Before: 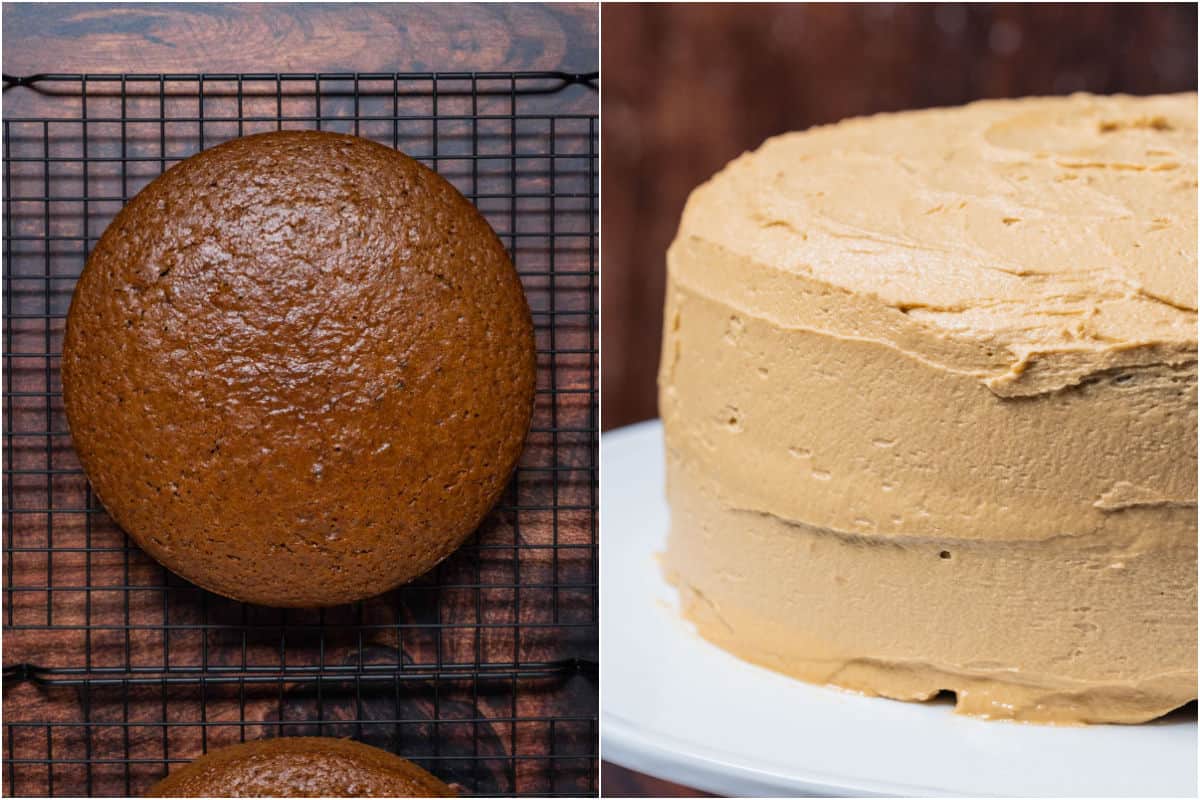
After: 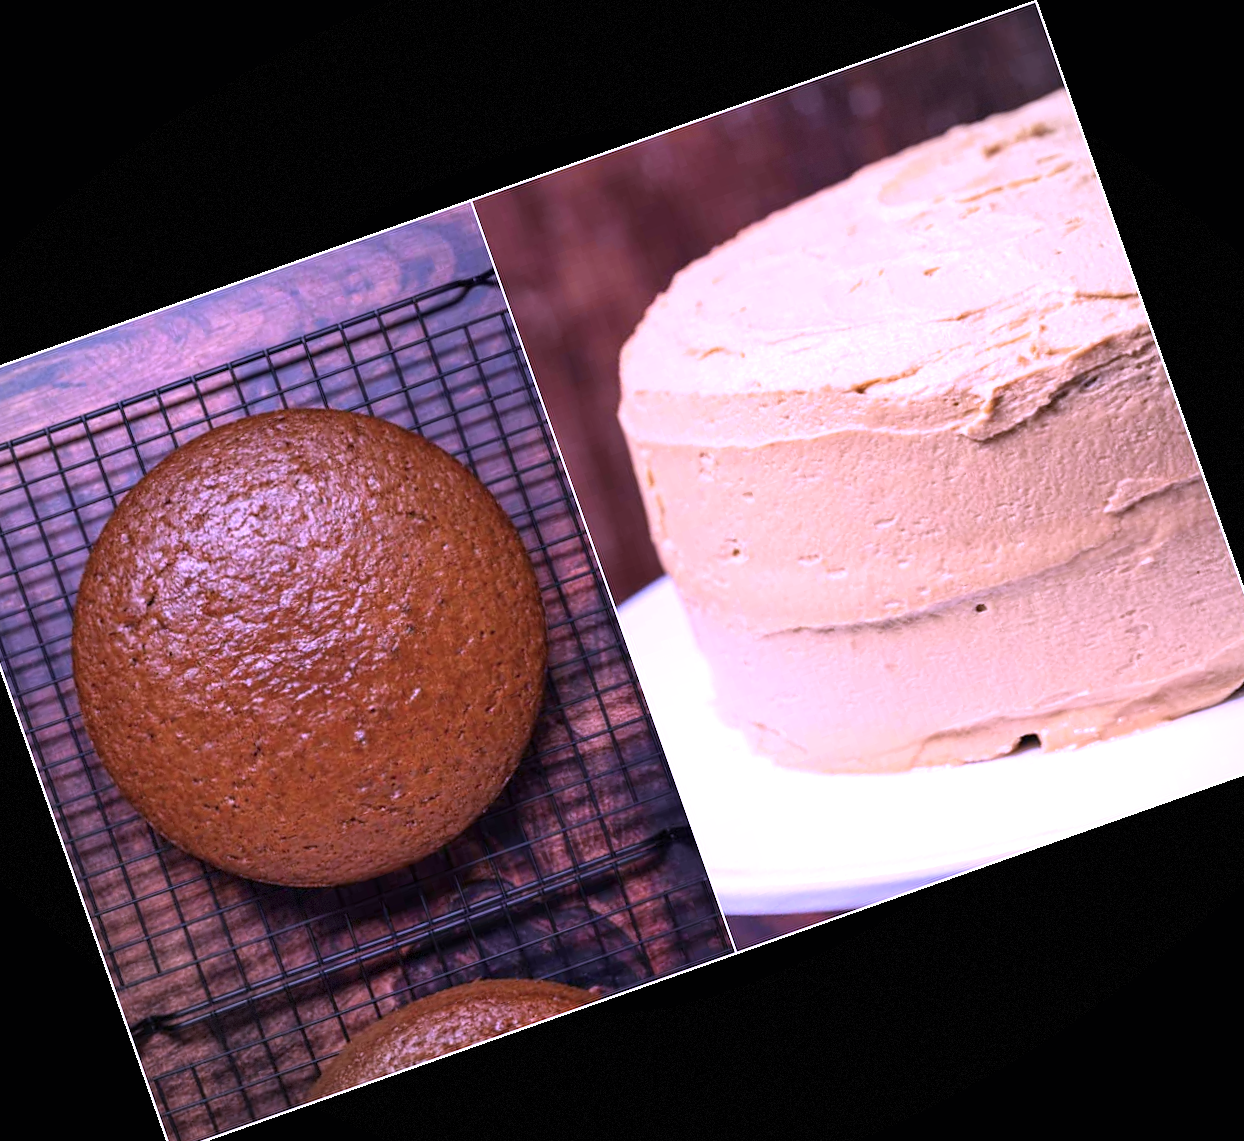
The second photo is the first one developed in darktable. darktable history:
crop and rotate: angle 19.43°, left 6.812%, right 4.125%, bottom 1.087%
exposure: black level correction 0, exposure 0.5 EV, compensate exposure bias true, compensate highlight preservation false
color calibration: output R [1.107, -0.012, -0.003, 0], output B [0, 0, 1.308, 0], illuminant custom, x 0.389, y 0.387, temperature 3838.64 K
vignetting: fall-off start 91%, fall-off radius 39.39%, brightness -0.182, saturation -0.3, width/height ratio 1.219, shape 1.3, dithering 8-bit output, unbound false
